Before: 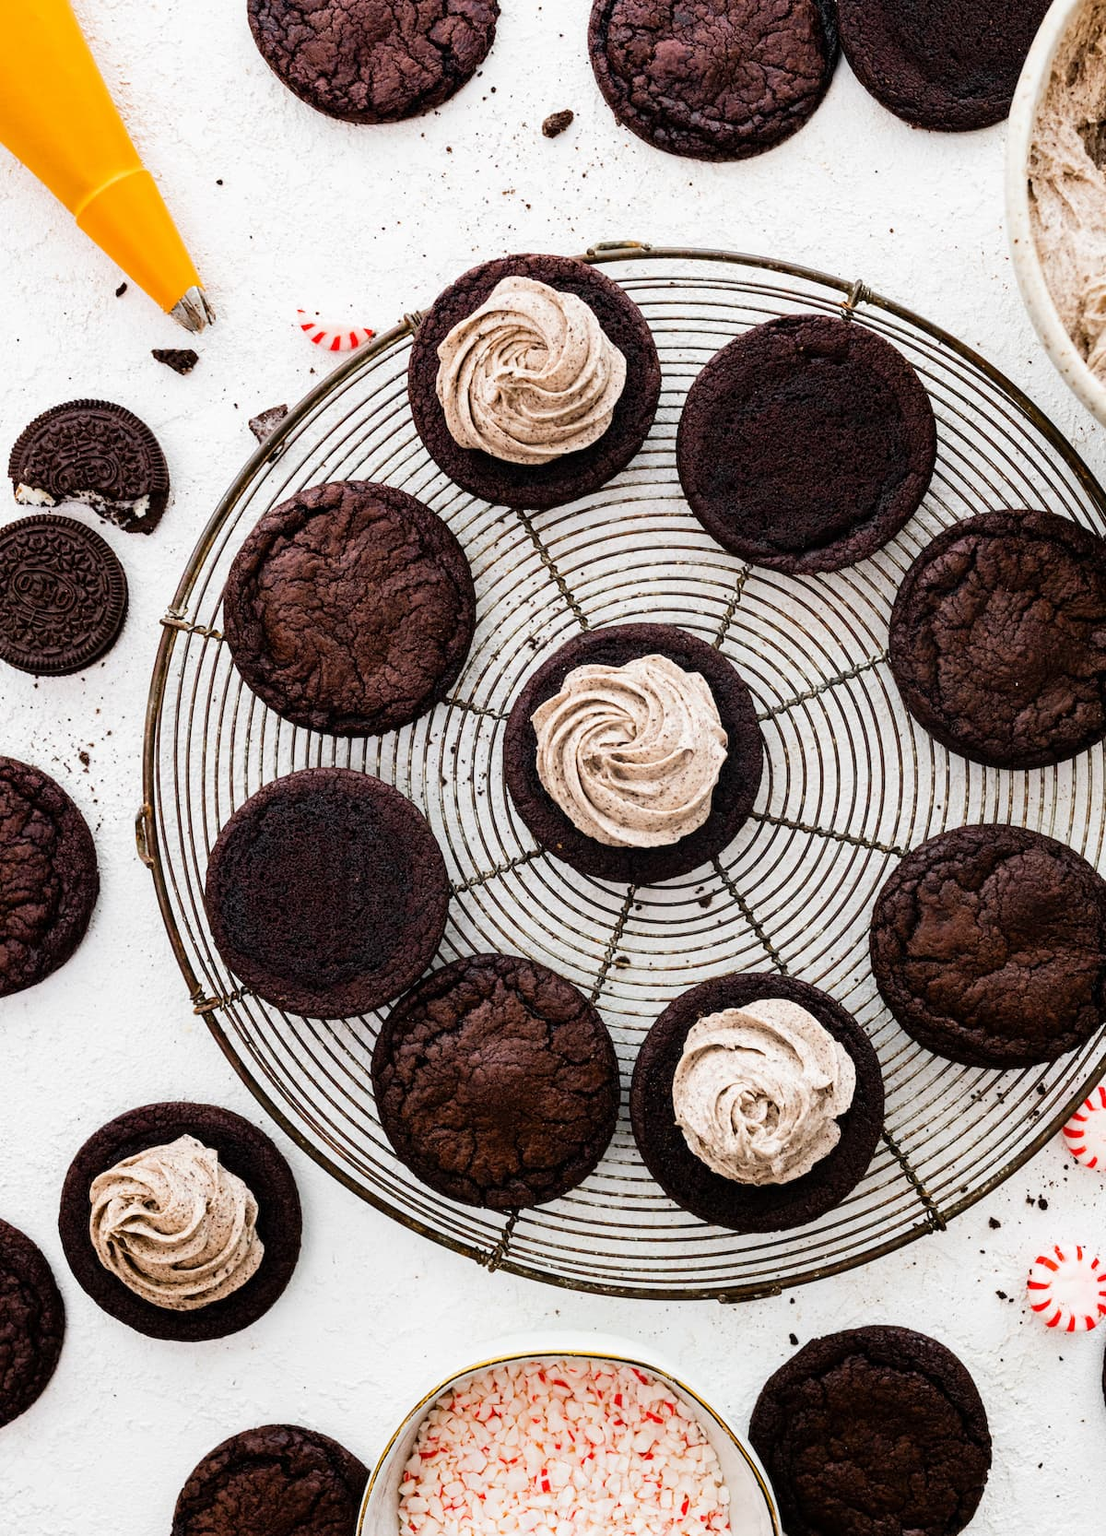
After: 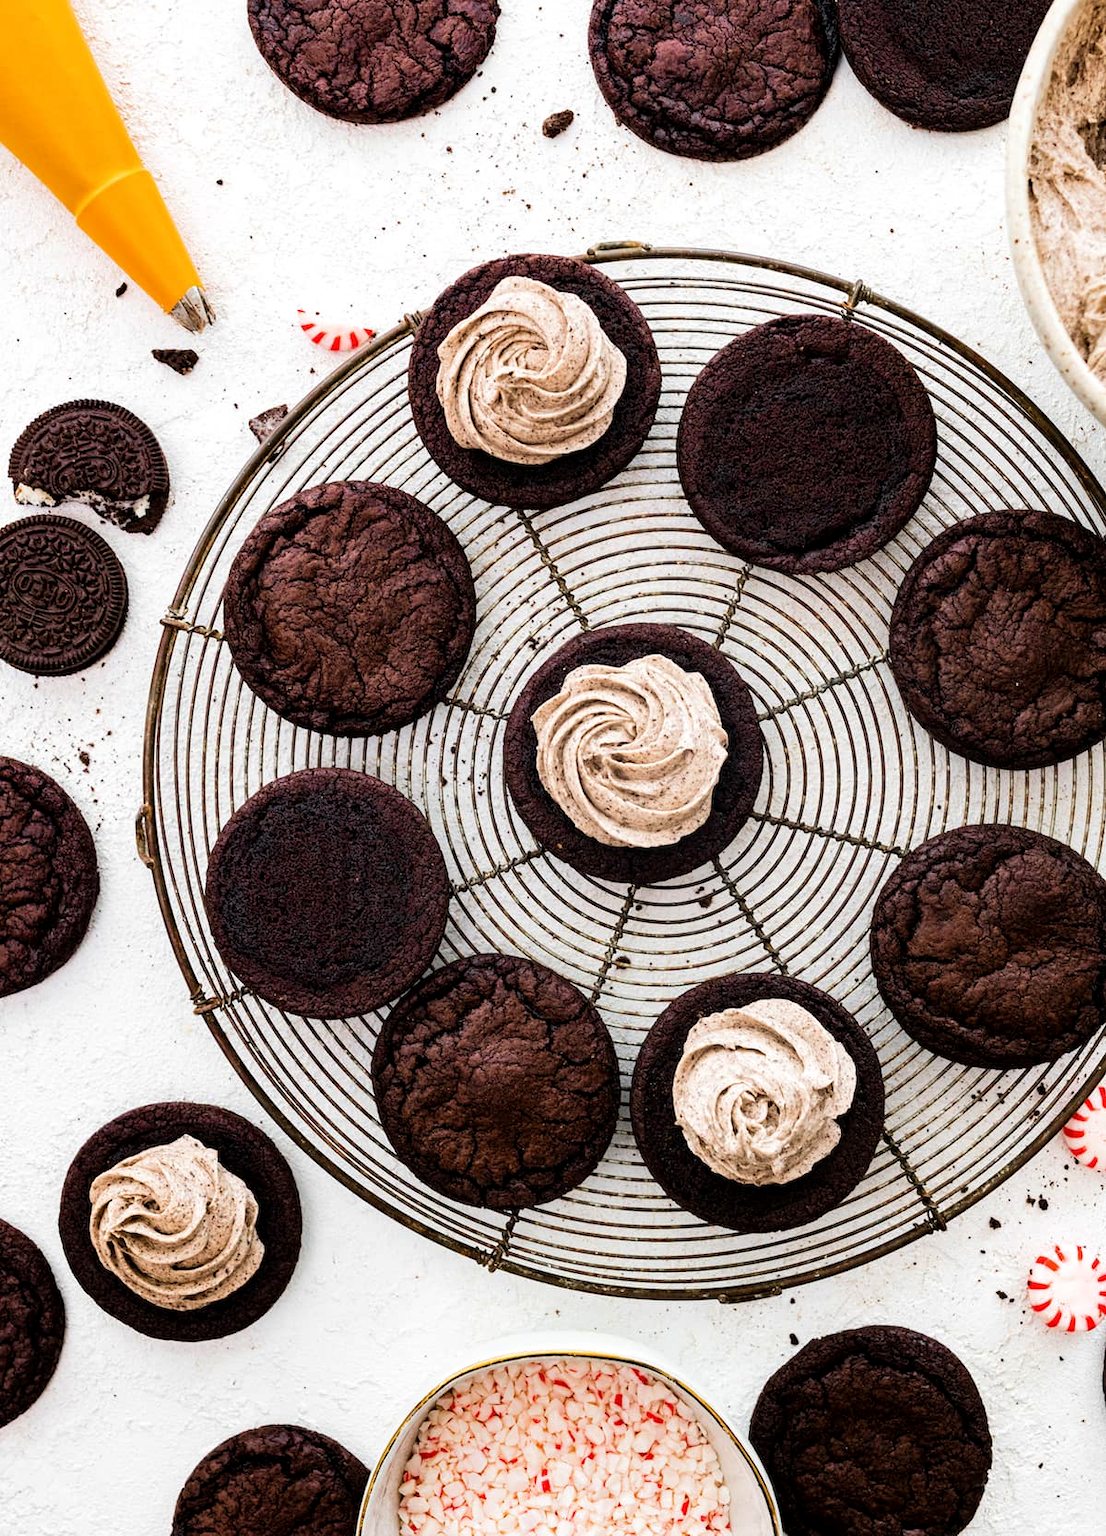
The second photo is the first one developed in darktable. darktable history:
velvia: on, module defaults
local contrast: highlights 107%, shadows 101%, detail 119%, midtone range 0.2
